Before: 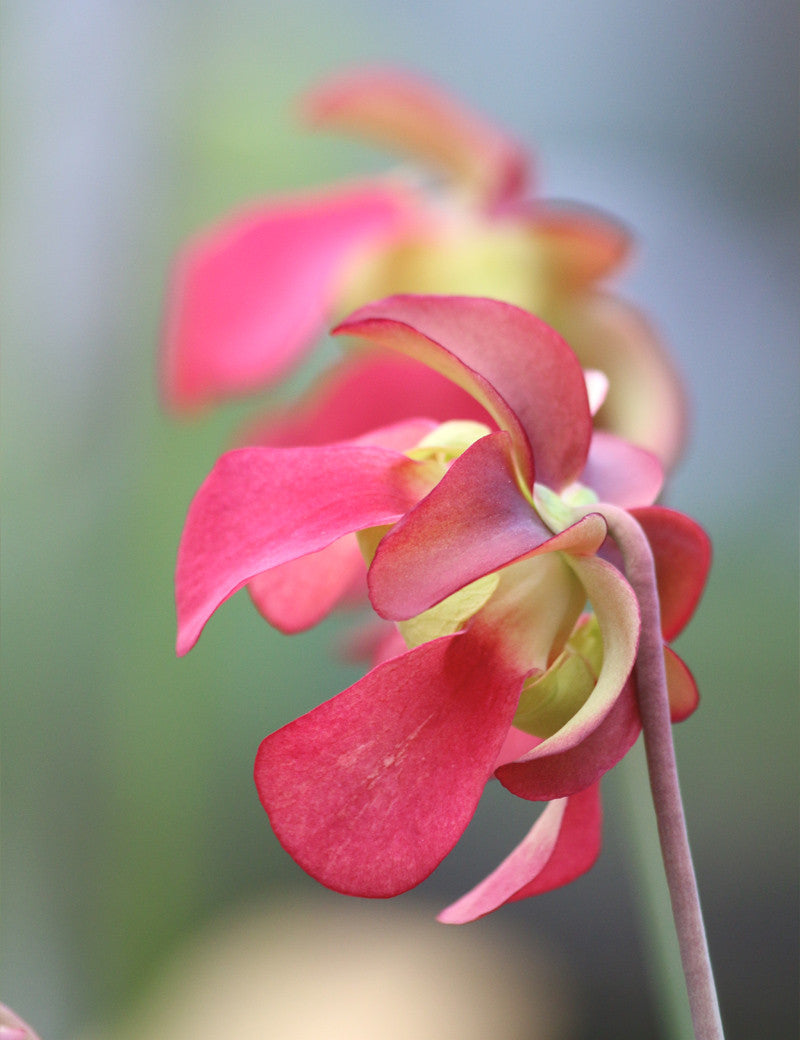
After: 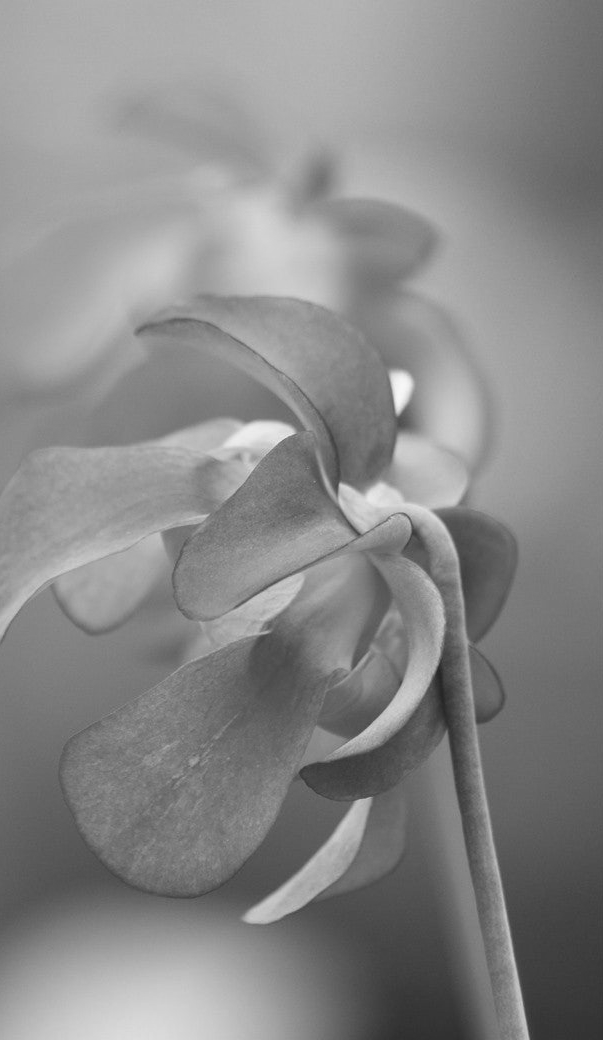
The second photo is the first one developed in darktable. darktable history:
crop and rotate: left 24.6%
color calibration: output gray [0.21, 0.42, 0.37, 0], gray › normalize channels true, illuminant same as pipeline (D50), adaptation XYZ, x 0.346, y 0.359, gamut compression 0
